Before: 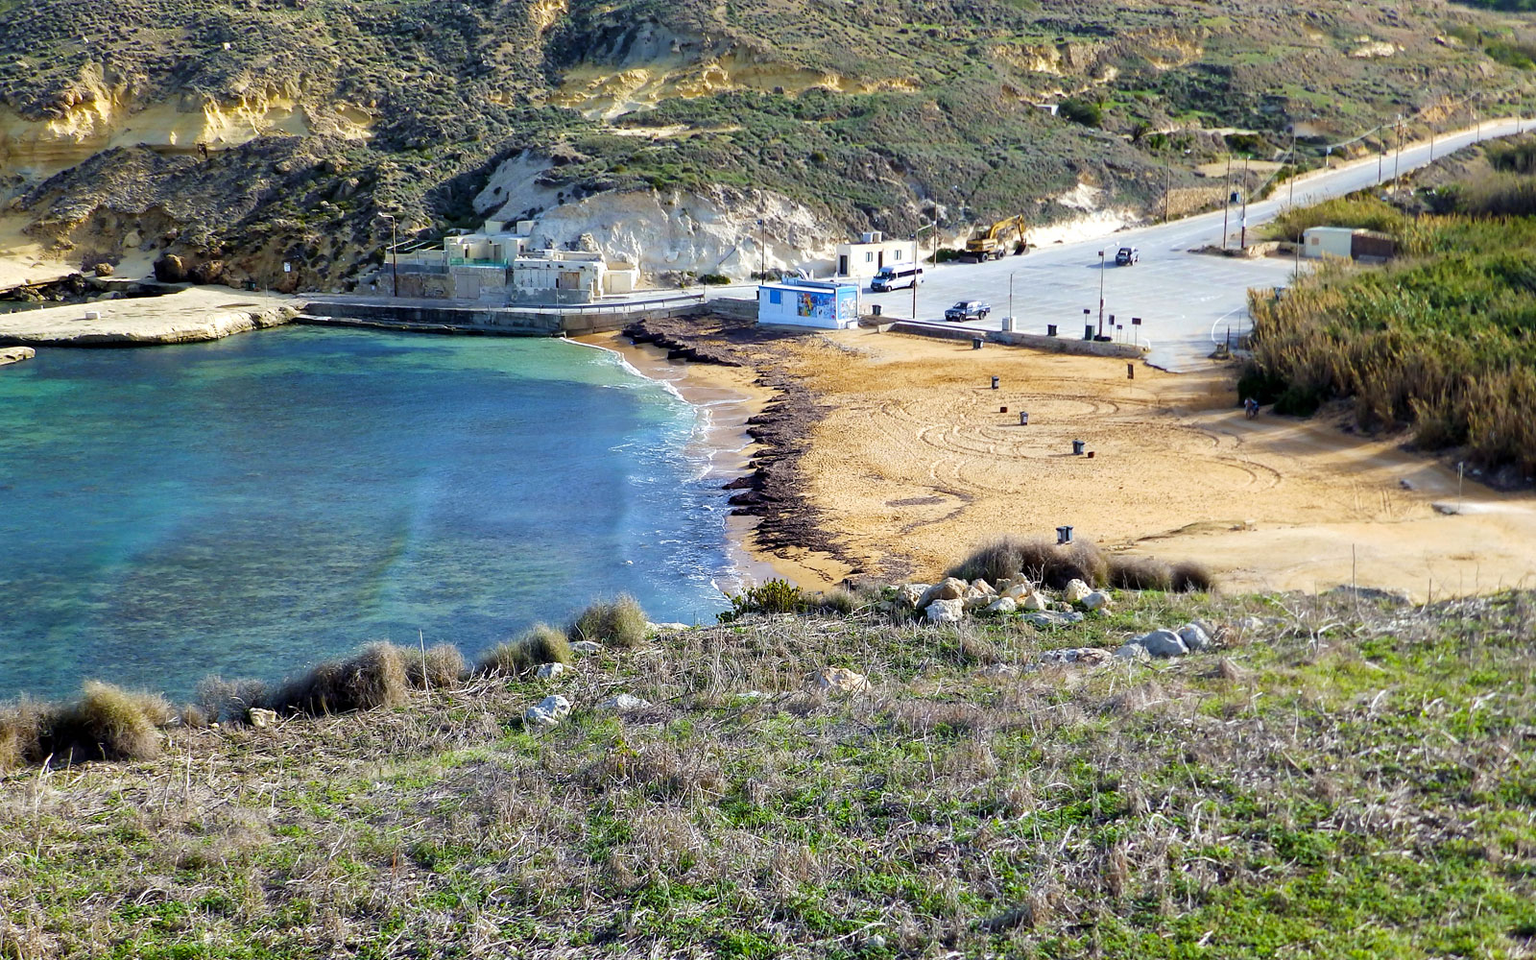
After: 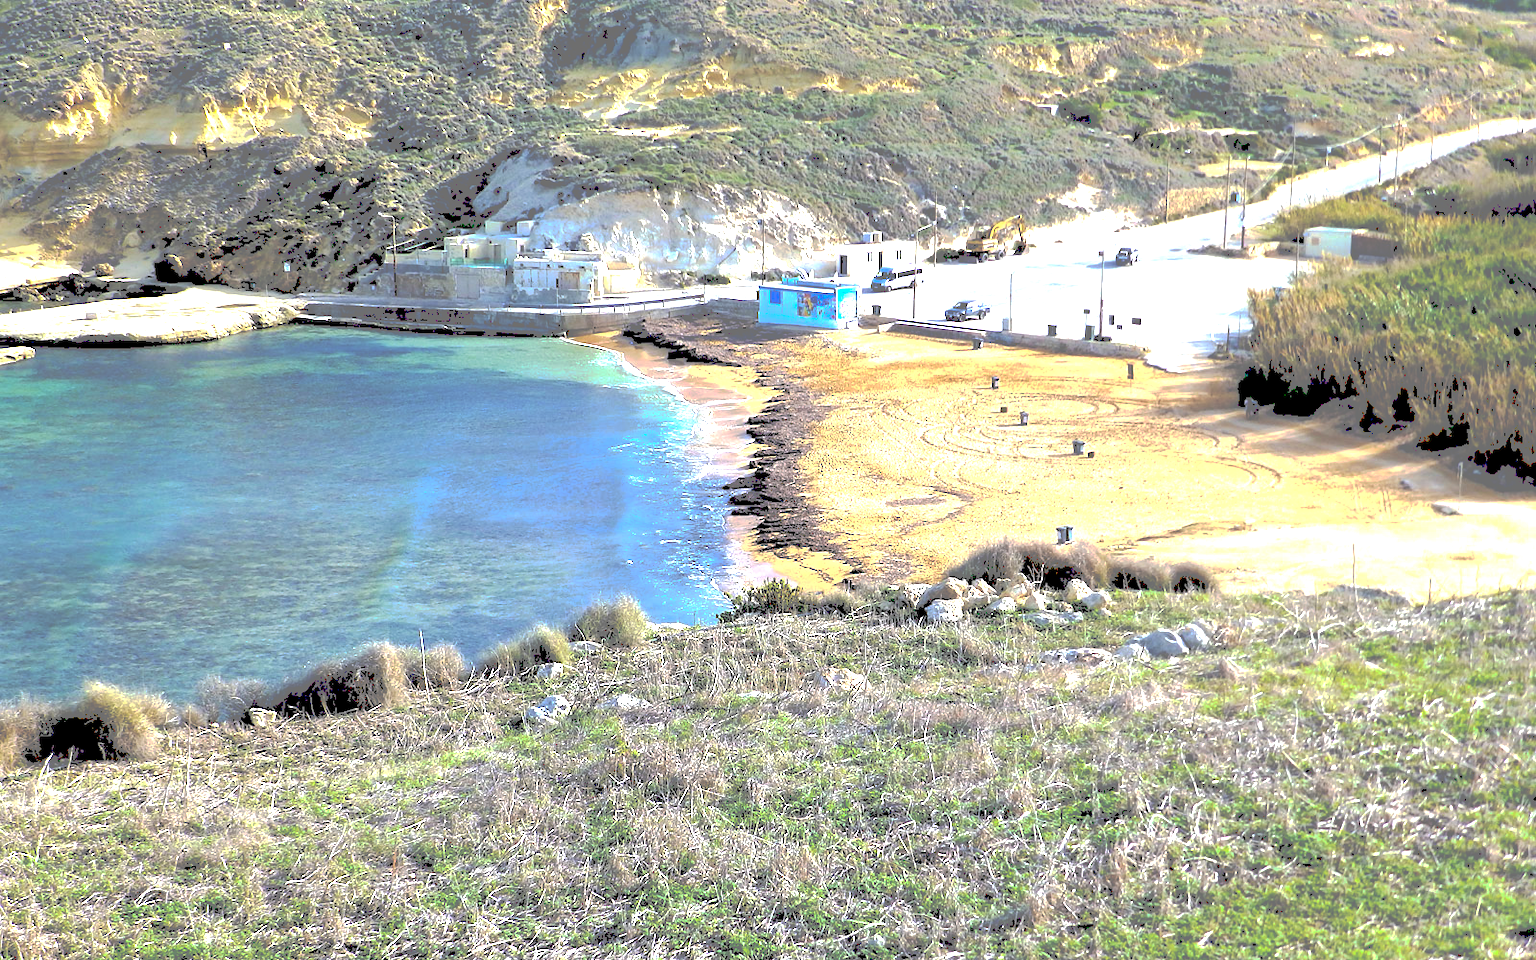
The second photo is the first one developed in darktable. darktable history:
tone curve: curves: ch0 [(0, 0) (0.003, 0.464) (0.011, 0.464) (0.025, 0.464) (0.044, 0.464) (0.069, 0.464) (0.1, 0.463) (0.136, 0.463) (0.177, 0.464) (0.224, 0.469) (0.277, 0.482) (0.335, 0.501) (0.399, 0.53) (0.468, 0.567) (0.543, 0.61) (0.623, 0.663) (0.709, 0.718) (0.801, 0.779) (0.898, 0.842) (1, 1)], preserve colors none
exposure: black level correction 0.011, exposure 1.088 EV, compensate exposure bias true, compensate highlight preservation false
color balance rgb: perceptual saturation grading › global saturation 8.89%, saturation formula JzAzBz (2021)
